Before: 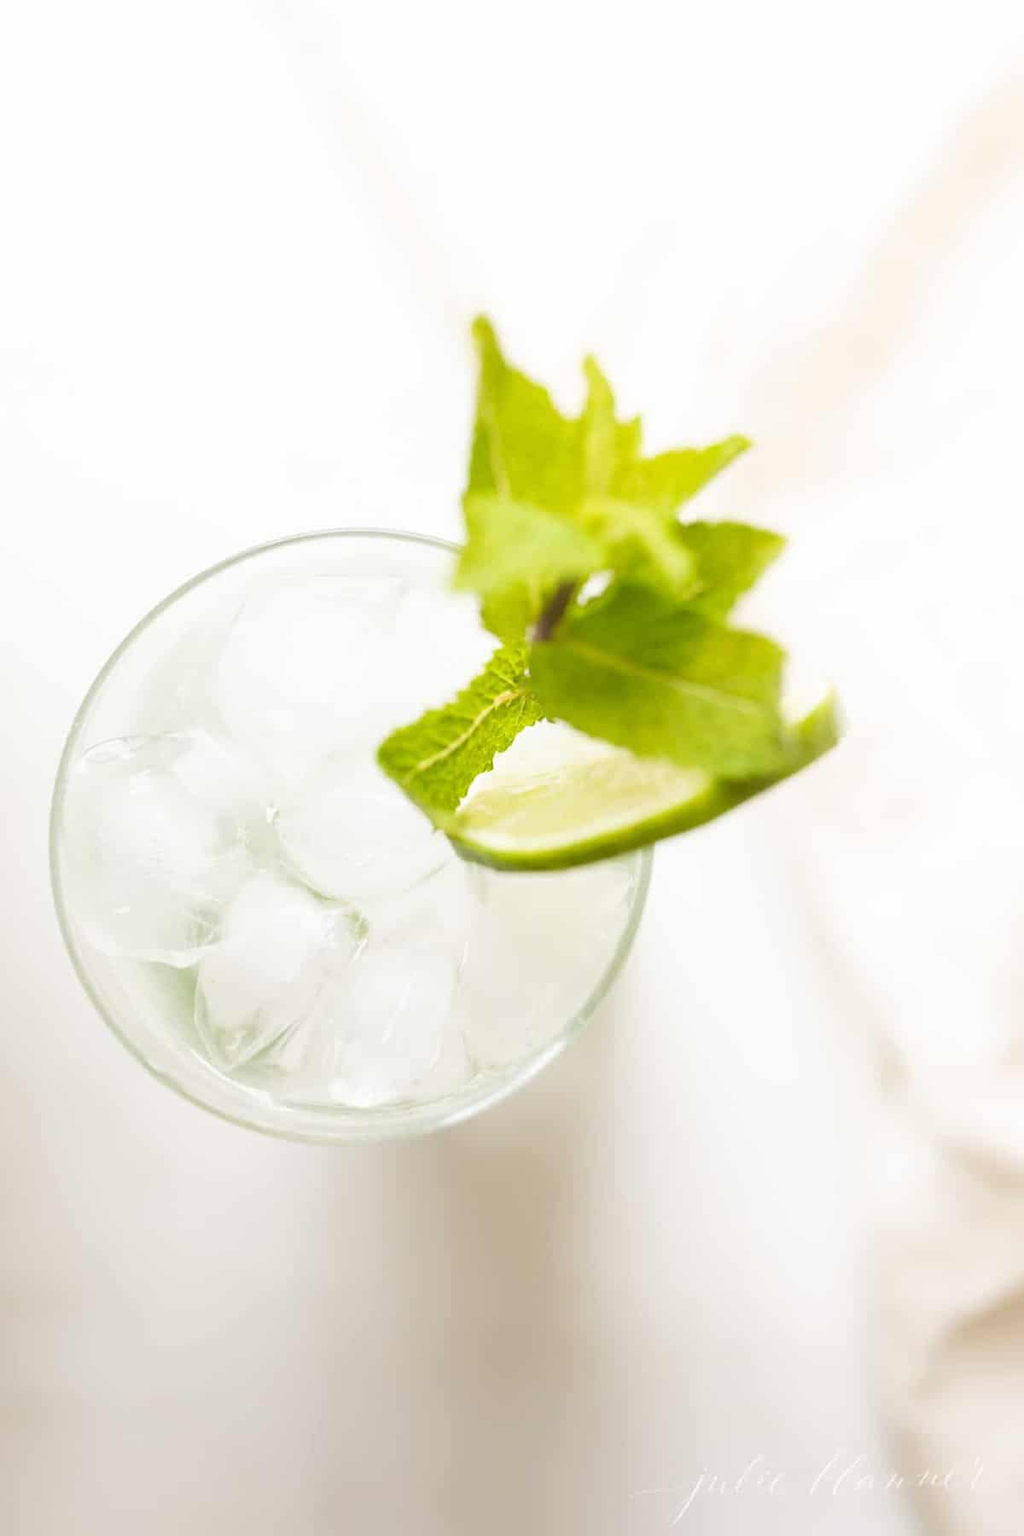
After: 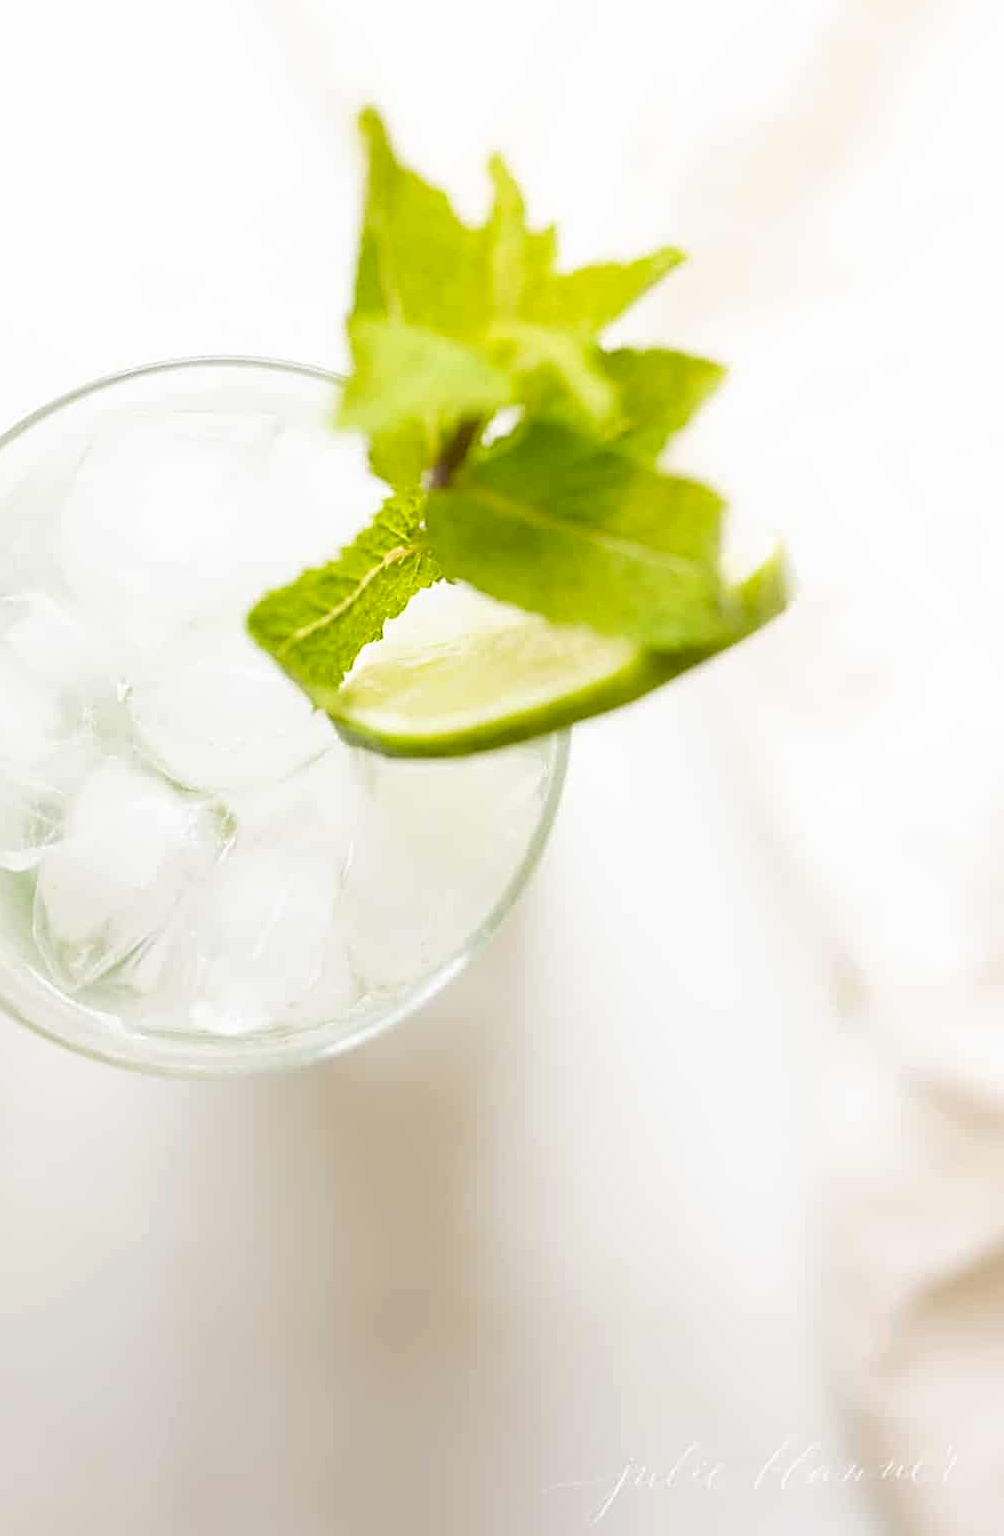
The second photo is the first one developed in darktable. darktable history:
crop: left 16.324%, top 14.632%
sharpen: on, module defaults
exposure: black level correction 0.014, compensate highlight preservation false
